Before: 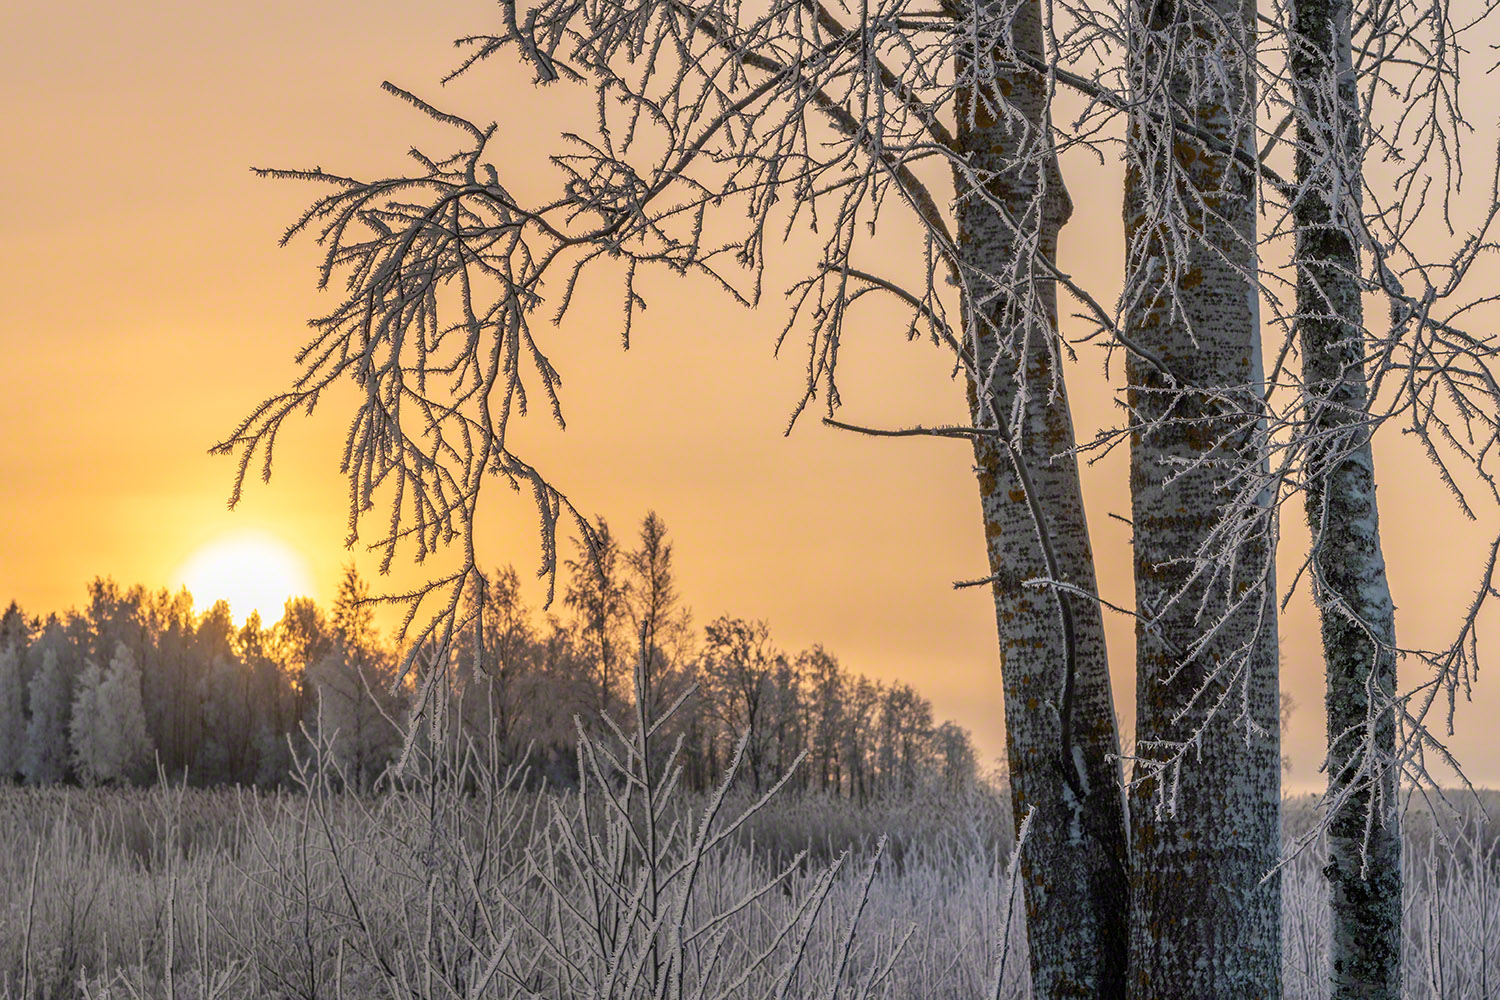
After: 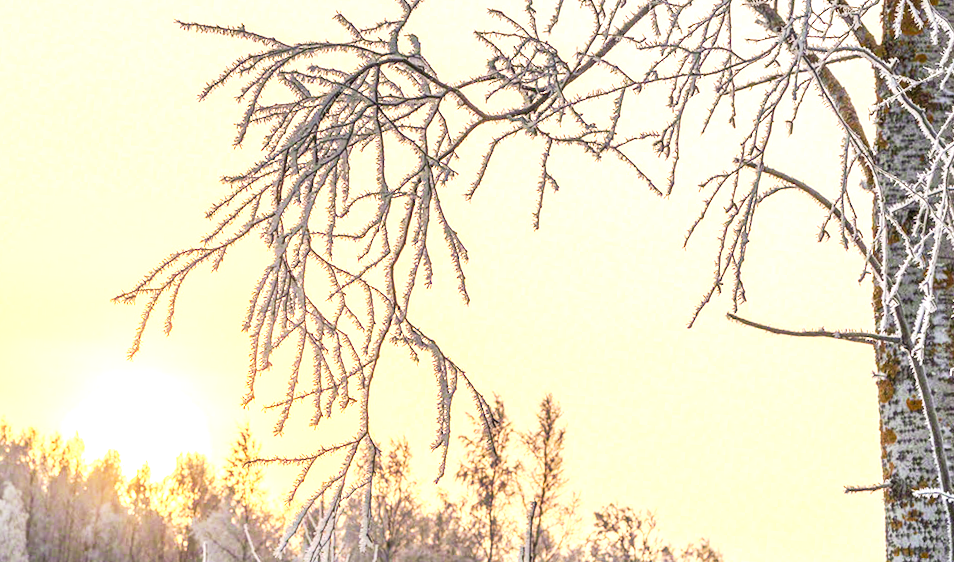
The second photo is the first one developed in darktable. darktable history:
local contrast: on, module defaults
crop and rotate: angle -4.31°, left 2.121%, top 6.917%, right 27.221%, bottom 30.636%
tone curve: curves: ch0 [(0, 0.013) (0.104, 0.103) (0.258, 0.267) (0.448, 0.487) (0.709, 0.794) (0.895, 0.915) (0.994, 0.971)]; ch1 [(0, 0) (0.335, 0.298) (0.446, 0.413) (0.488, 0.484) (0.515, 0.508) (0.584, 0.623) (0.635, 0.661) (1, 1)]; ch2 [(0, 0) (0.314, 0.306) (0.436, 0.447) (0.502, 0.503) (0.538, 0.541) (0.568, 0.603) (0.641, 0.635) (0.717, 0.701) (1, 1)], preserve colors none
exposure: exposure 1.515 EV, compensate highlight preservation false
